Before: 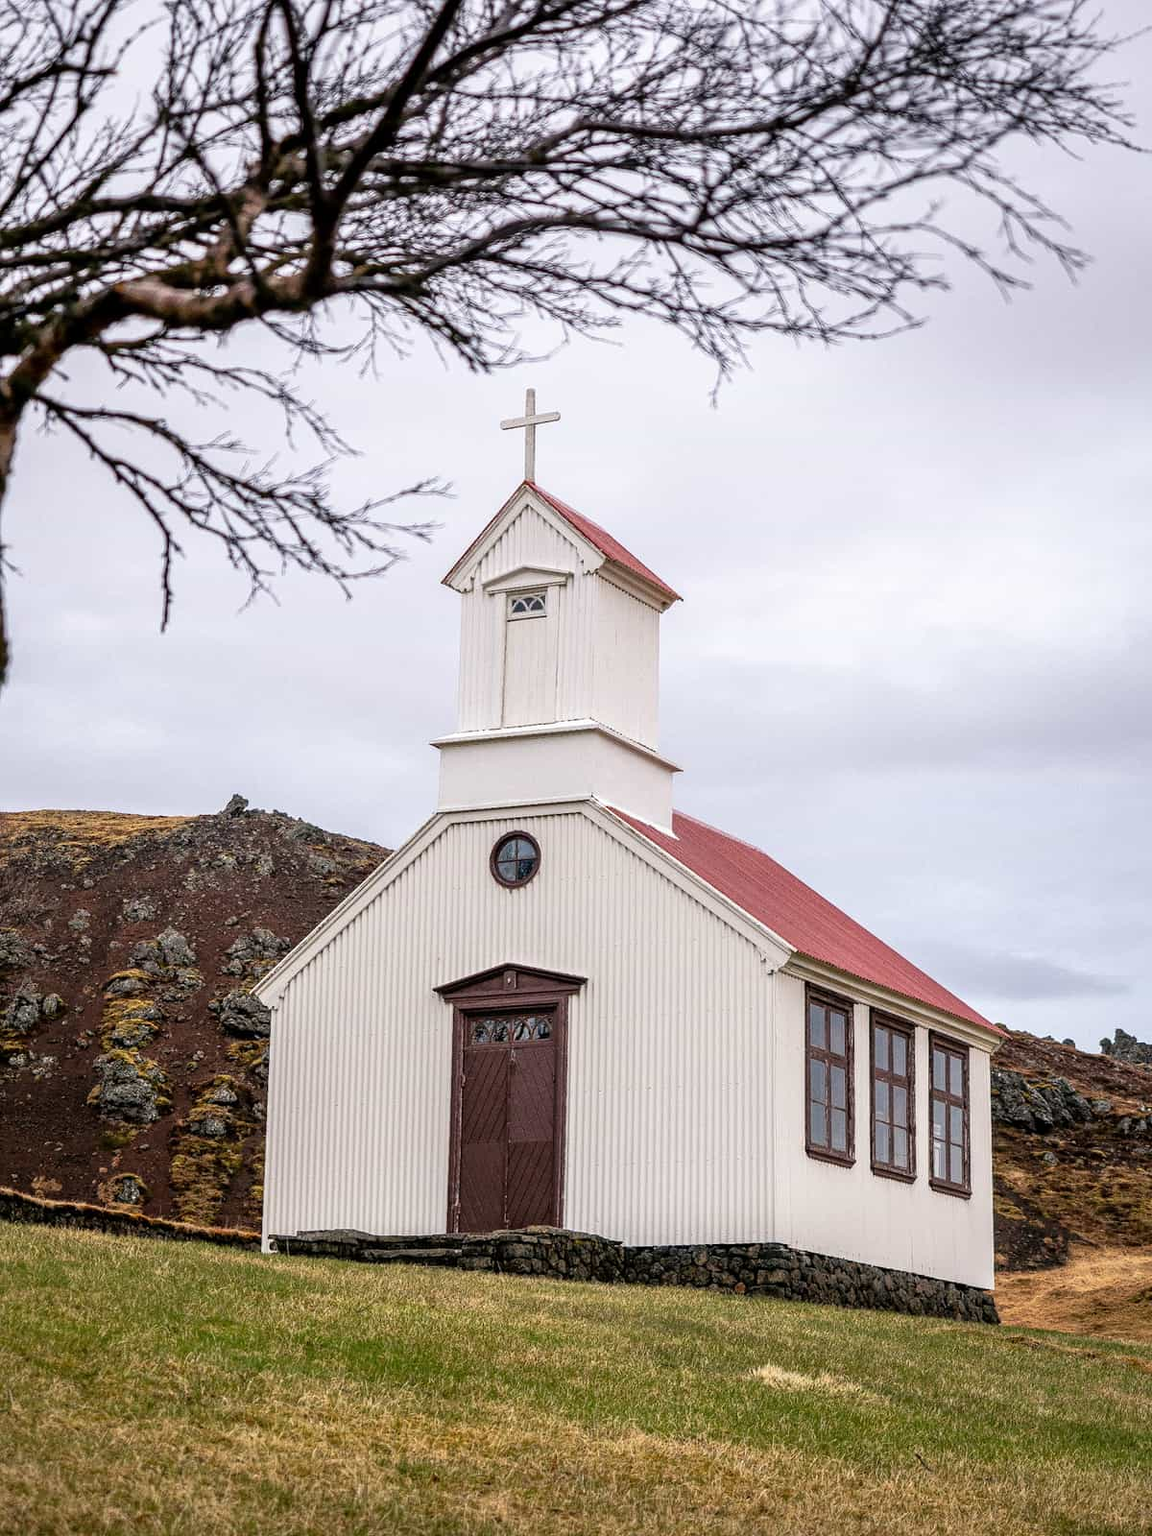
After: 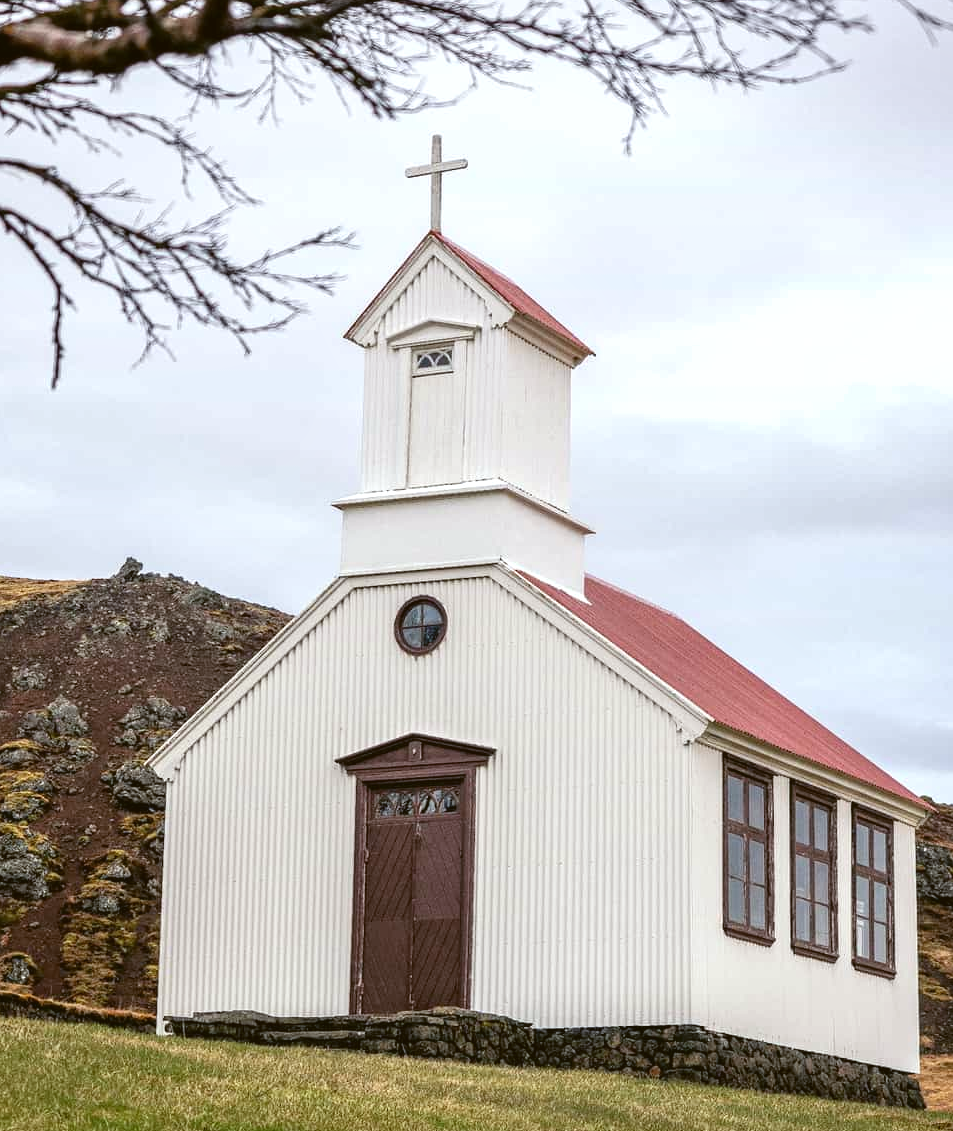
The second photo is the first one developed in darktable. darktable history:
shadows and highlights: radius 44.78, white point adjustment 6.64, compress 79.65%, highlights color adjustment 78.42%, soften with gaussian
color balance: lift [1.004, 1.002, 1.002, 0.998], gamma [1, 1.007, 1.002, 0.993], gain [1, 0.977, 1.013, 1.023], contrast -3.64%
crop: left 9.712%, top 16.928%, right 10.845%, bottom 12.332%
